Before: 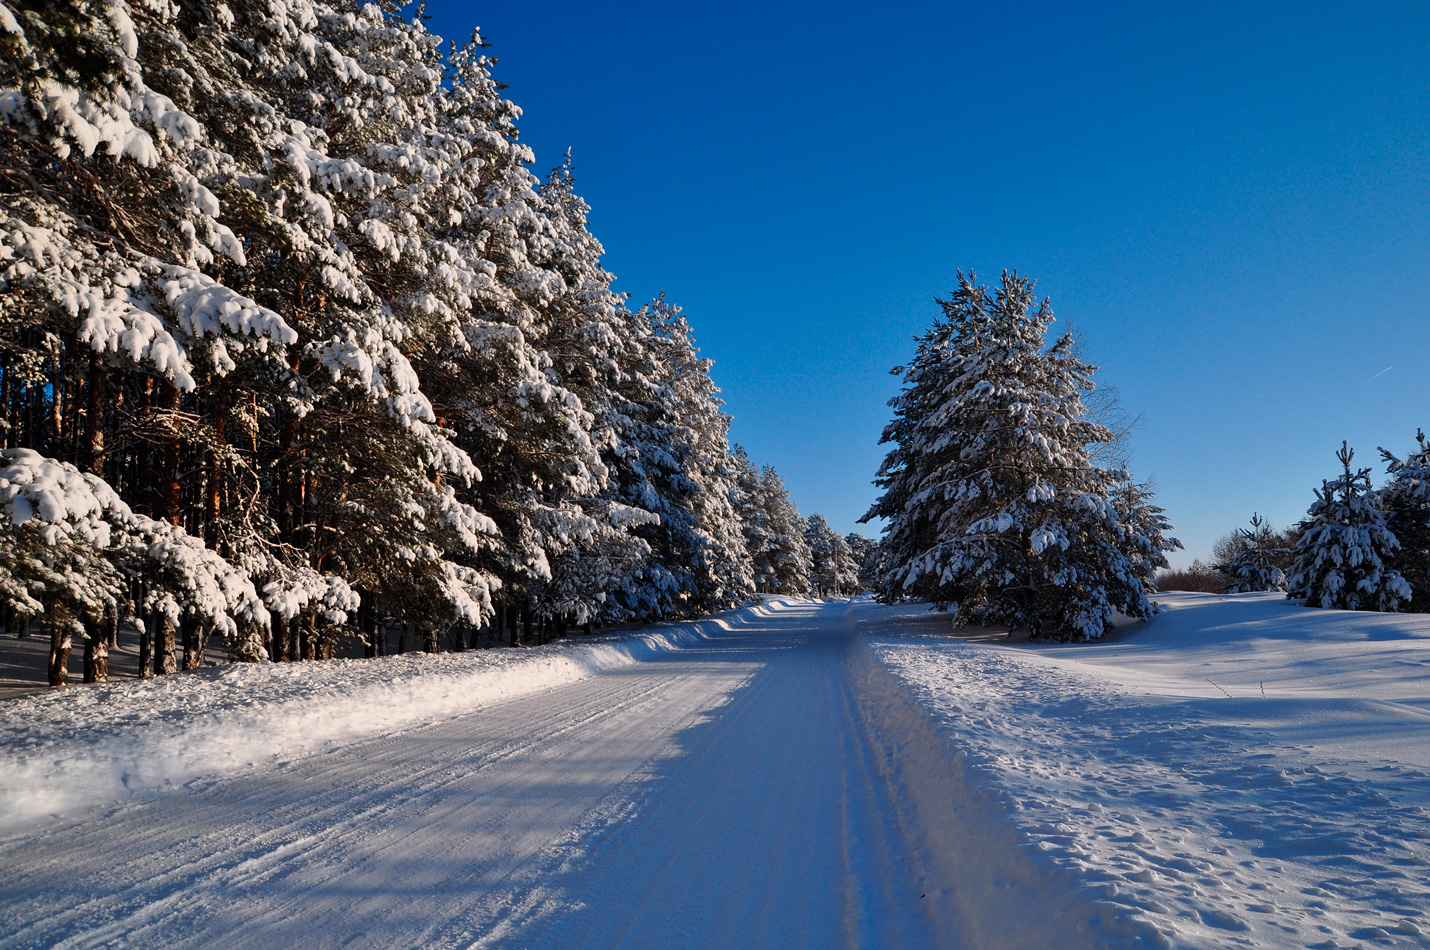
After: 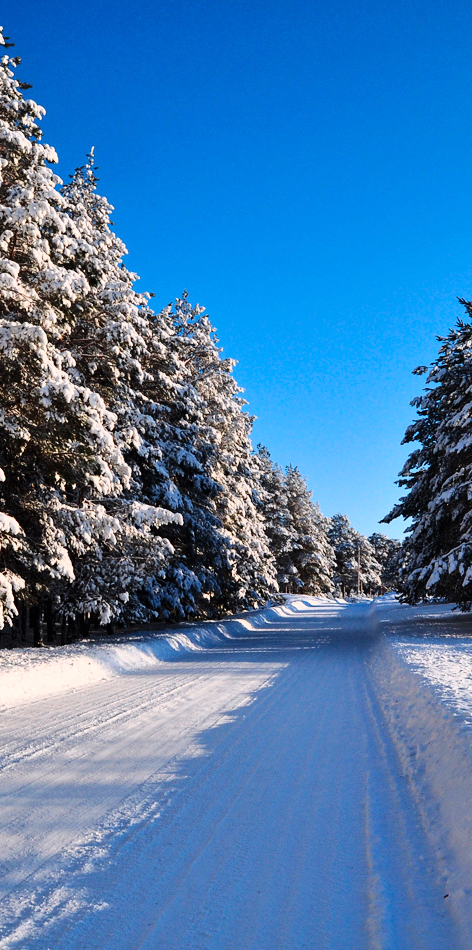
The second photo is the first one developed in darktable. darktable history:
crop: left 33.405%, right 33.56%
base curve: curves: ch0 [(0, 0) (0.028, 0.03) (0.121, 0.232) (0.46, 0.748) (0.859, 0.968) (1, 1)]
